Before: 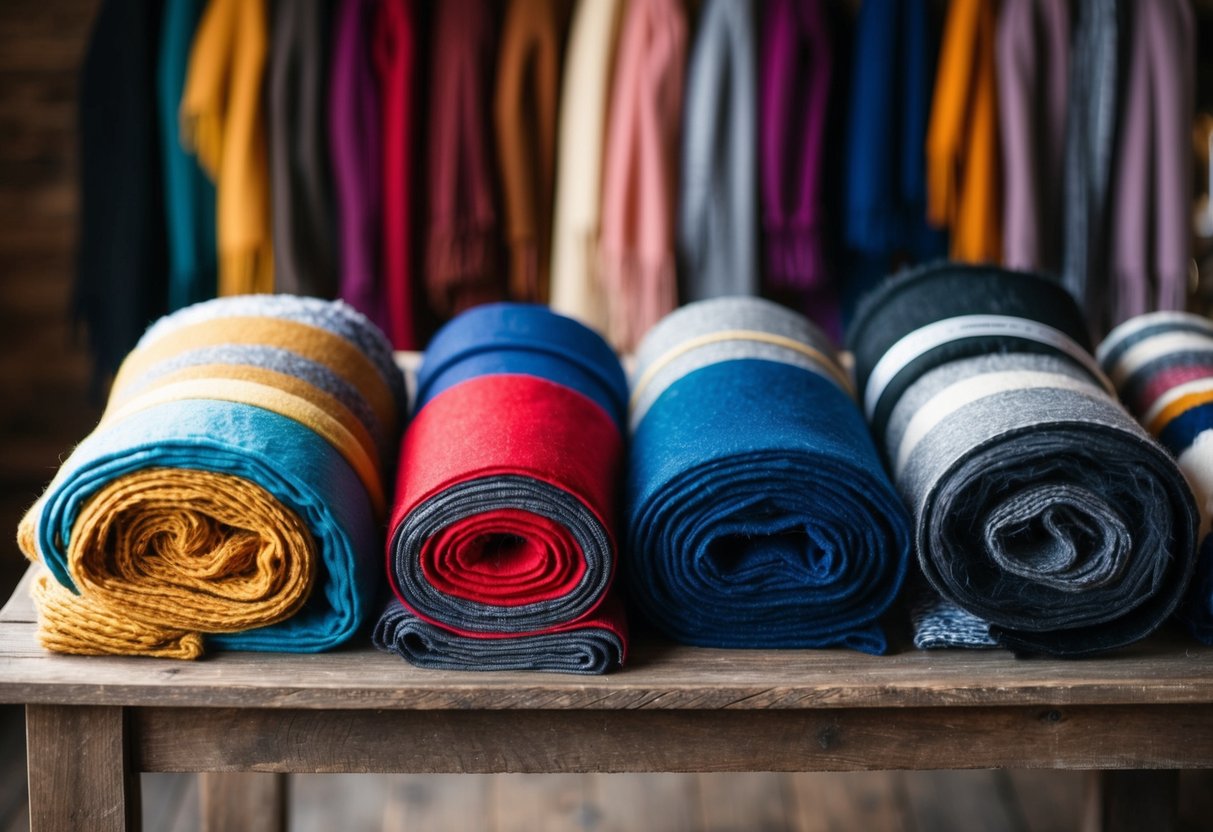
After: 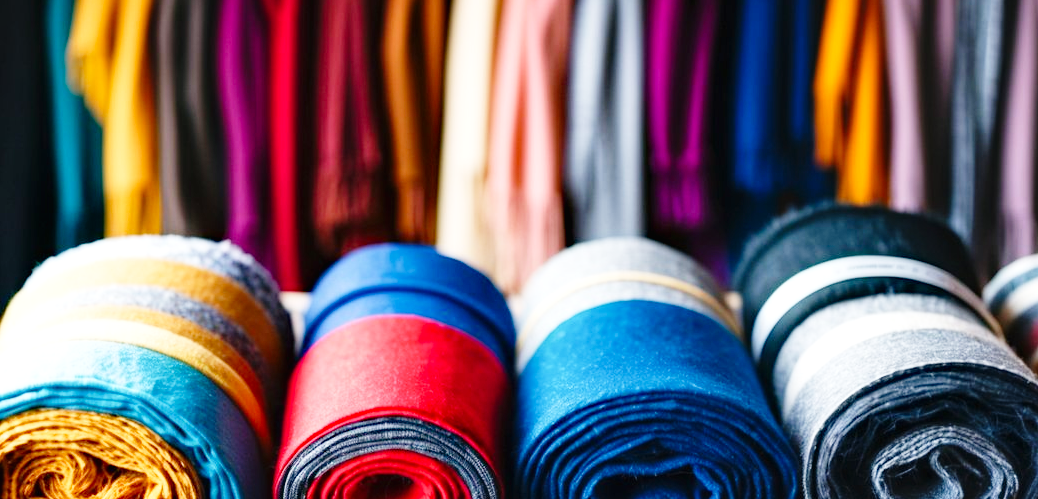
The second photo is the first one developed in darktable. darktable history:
crop and rotate: left 9.393%, top 7.209%, right 4.995%, bottom 32.756%
base curve: curves: ch0 [(0, 0) (0.028, 0.03) (0.121, 0.232) (0.46, 0.748) (0.859, 0.968) (1, 1)], fusion 1, preserve colors none
contrast brightness saturation: contrast -0.024, brightness -0.009, saturation 0.04
